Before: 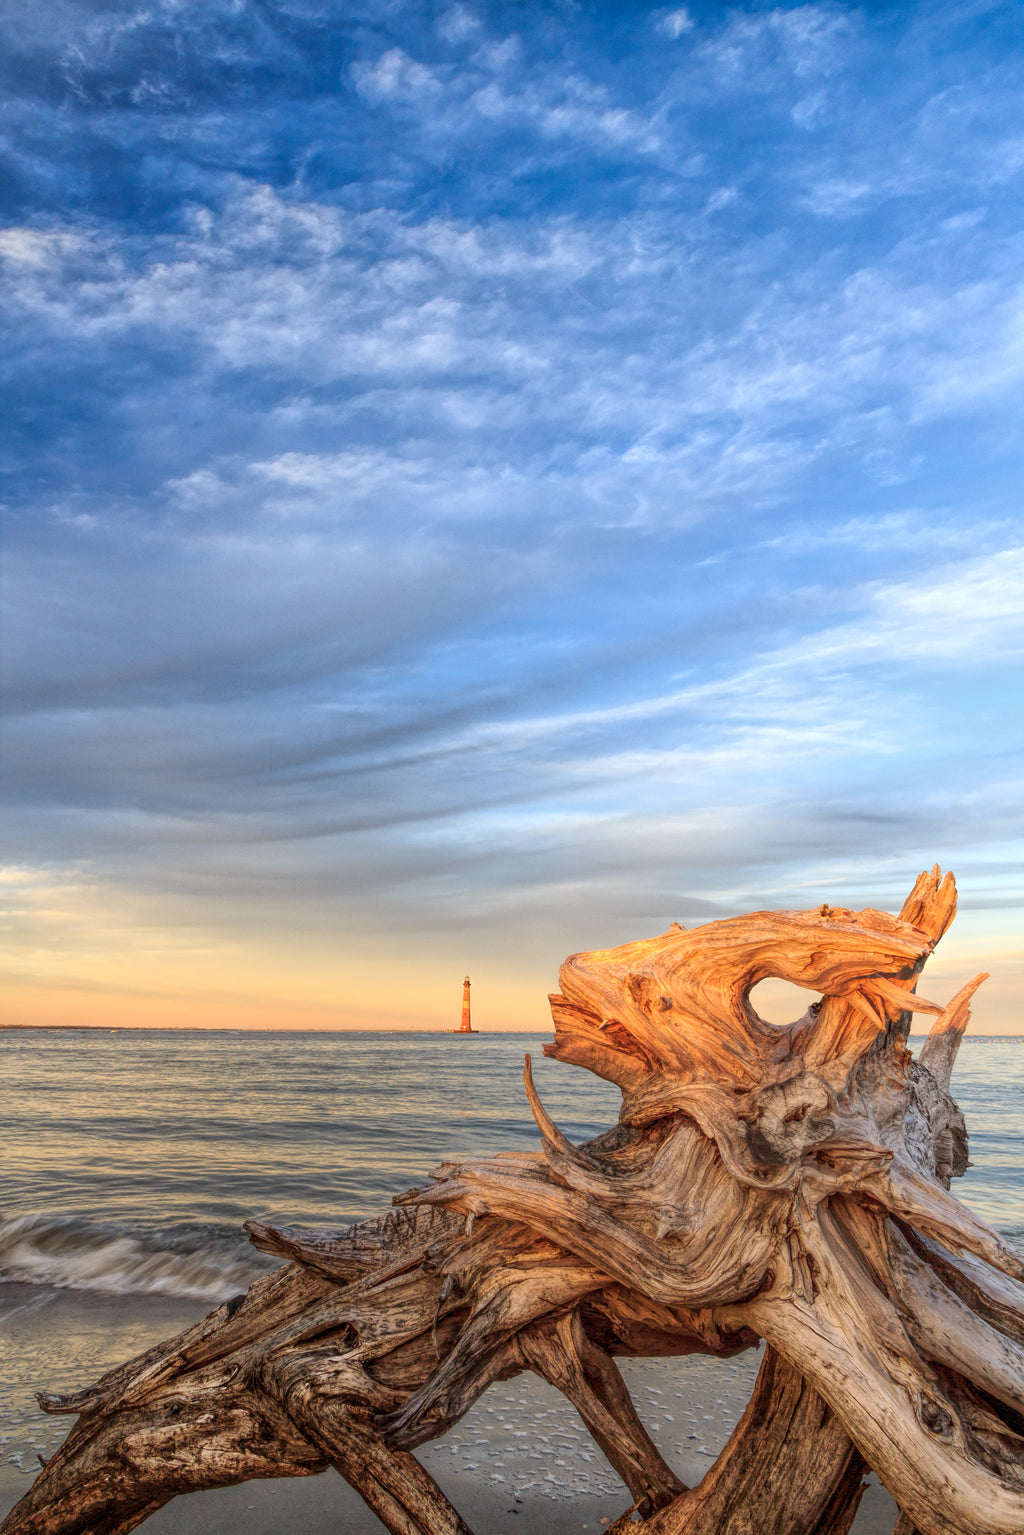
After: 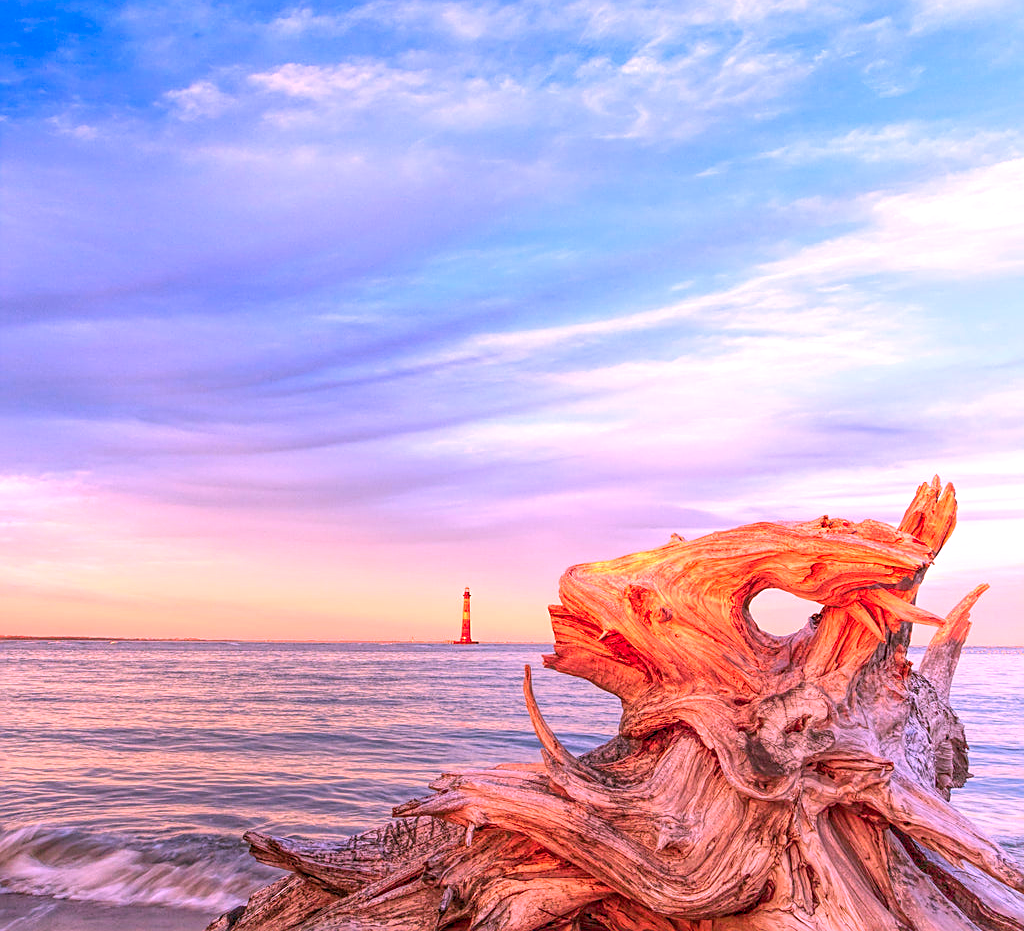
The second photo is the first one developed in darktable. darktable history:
white balance: red 0.967, blue 1.049
crop and rotate: top 25.357%, bottom 13.942%
color balance rgb: contrast -10%
sharpen: on, module defaults
color correction: highlights a* 19.5, highlights b* -11.53, saturation 1.69
contrast brightness saturation: saturation -0.17
exposure: exposure 0.74 EV, compensate highlight preservation false
